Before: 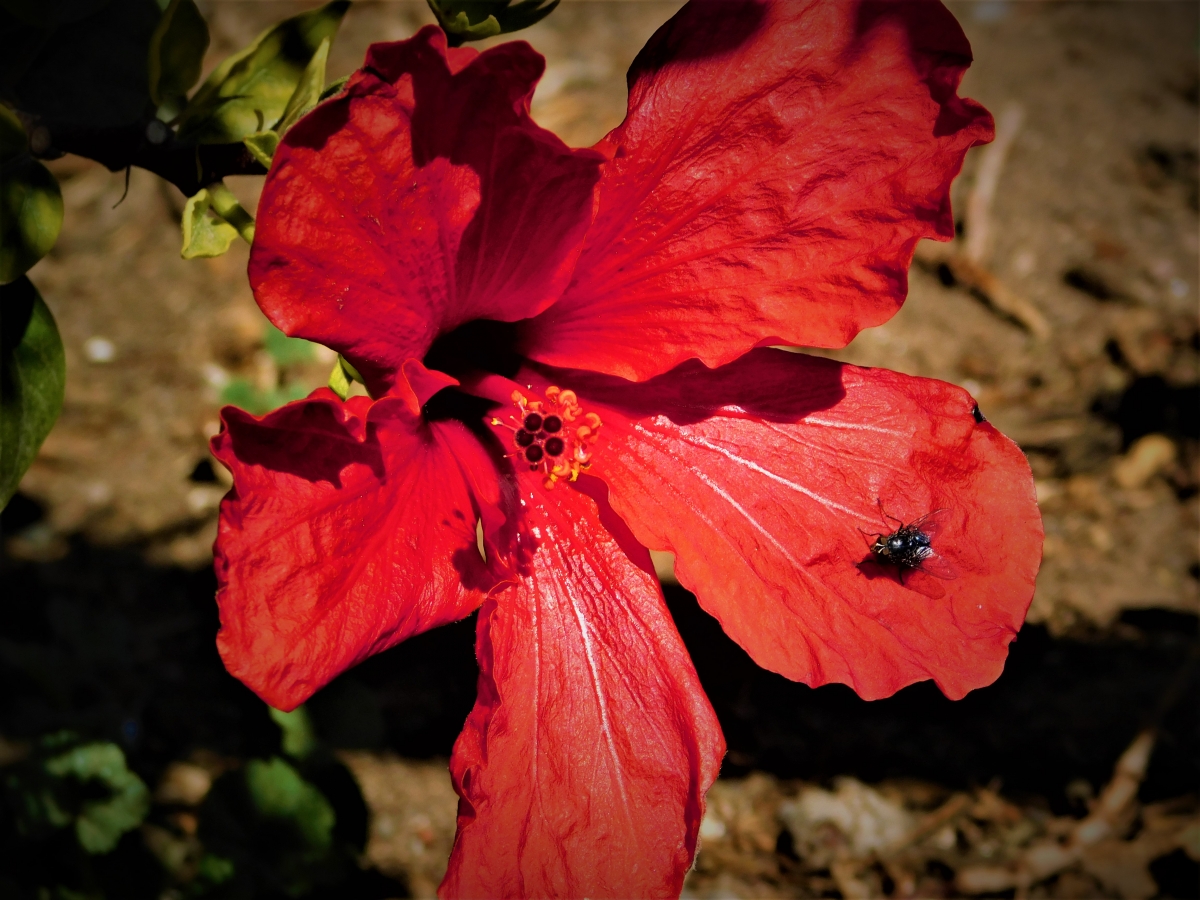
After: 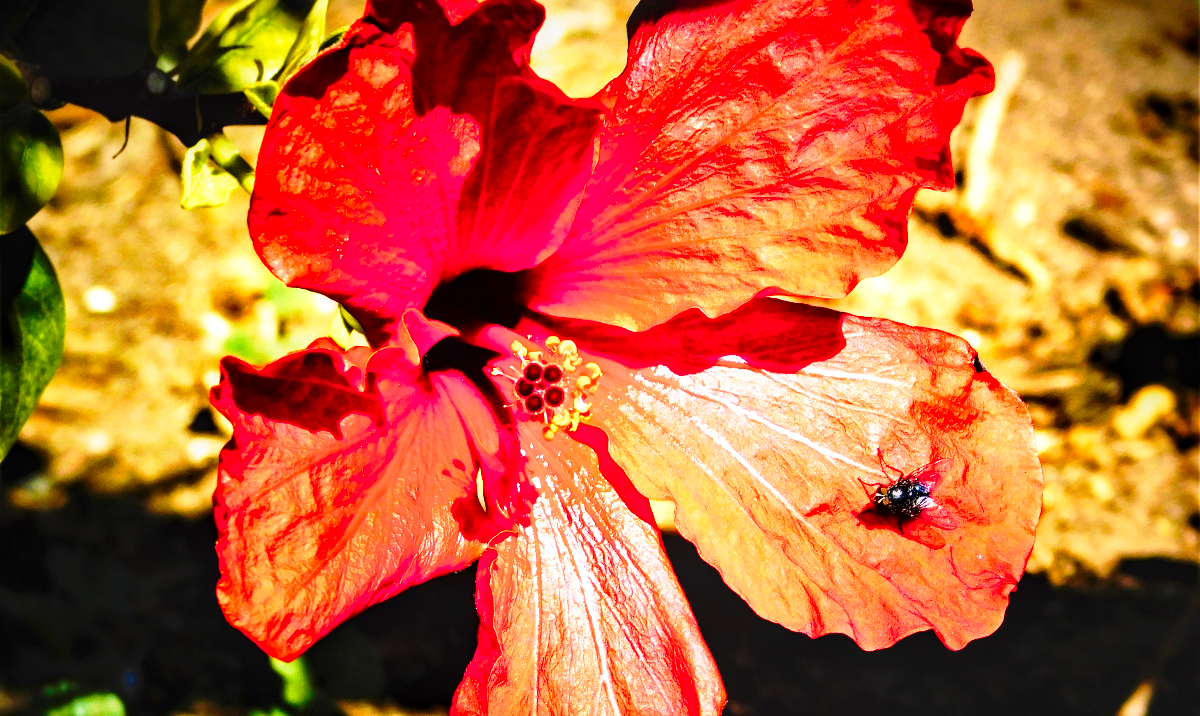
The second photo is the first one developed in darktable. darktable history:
crop and rotate: top 5.648%, bottom 14.758%
contrast brightness saturation: brightness -0.03, saturation 0.342
local contrast: detail 130%
exposure: black level correction 0, exposure 1.102 EV, compensate exposure bias true, compensate highlight preservation false
tone equalizer: -8 EV -0.41 EV, -7 EV -0.409 EV, -6 EV -0.306 EV, -5 EV -0.208 EV, -3 EV 0.194 EV, -2 EV 0.336 EV, -1 EV 0.363 EV, +0 EV 0.417 EV, edges refinement/feathering 500, mask exposure compensation -1.57 EV, preserve details no
base curve: curves: ch0 [(0, 0) (0.026, 0.03) (0.109, 0.232) (0.351, 0.748) (0.669, 0.968) (1, 1)], preserve colors none
